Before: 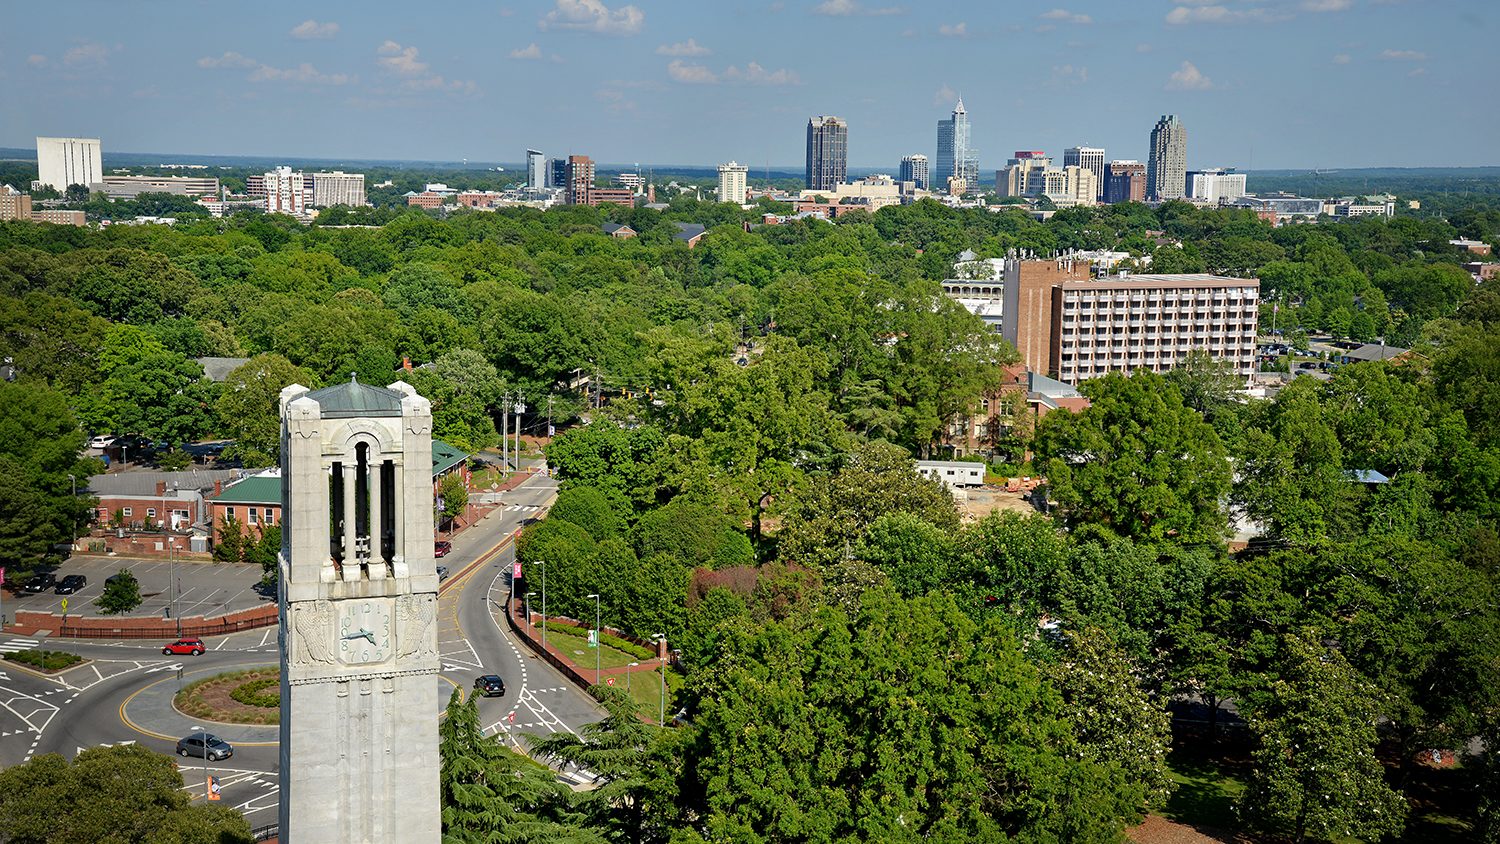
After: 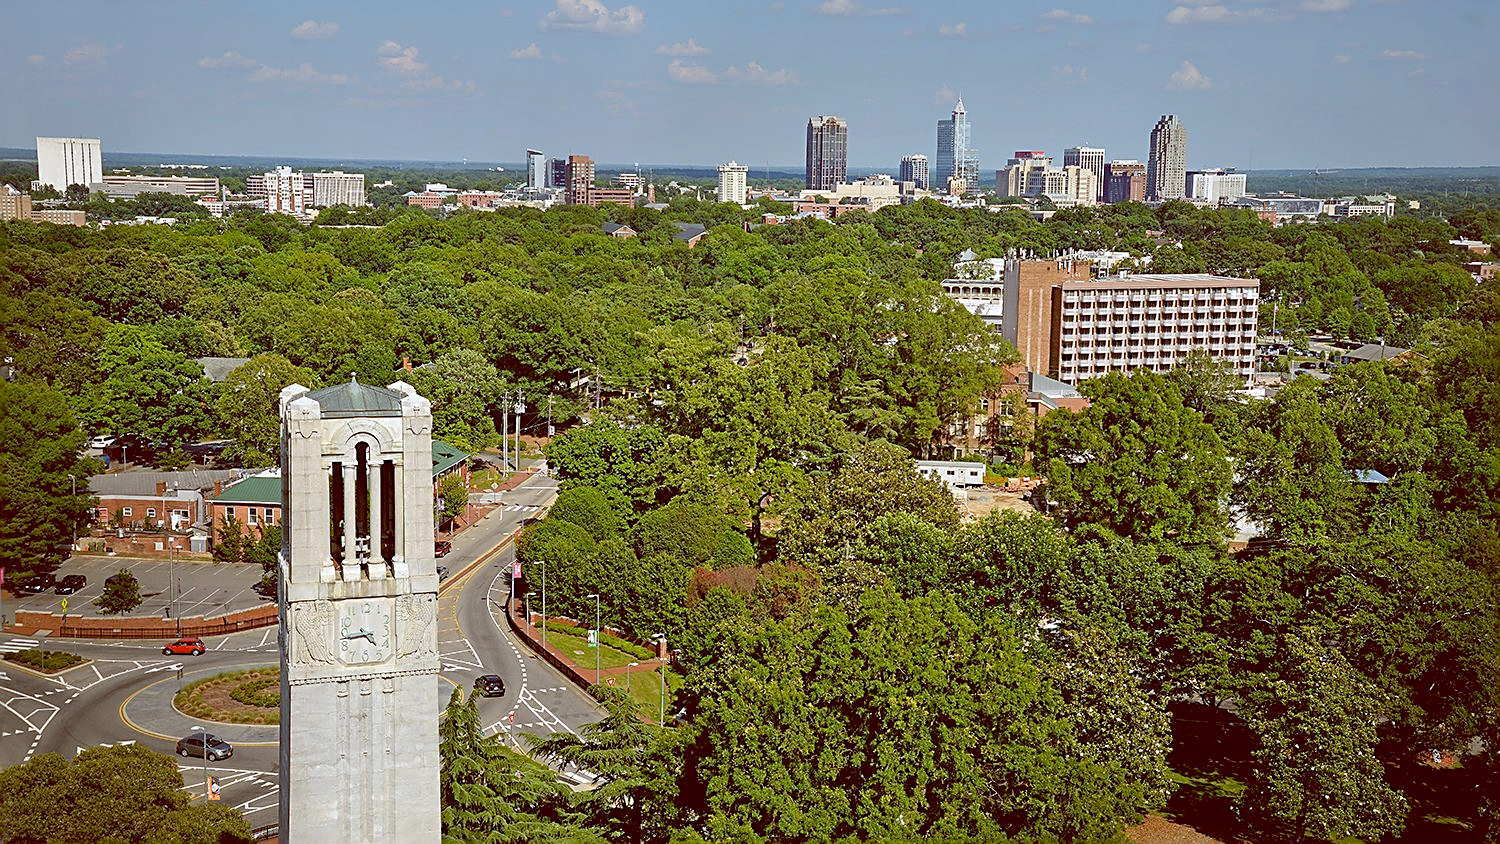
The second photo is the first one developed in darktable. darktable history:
sharpen: on, module defaults
color balance: lift [1, 1.011, 0.999, 0.989], gamma [1.109, 1.045, 1.039, 0.955], gain [0.917, 0.936, 0.952, 1.064], contrast 2.32%, contrast fulcrum 19%, output saturation 101%
white balance: emerald 1
